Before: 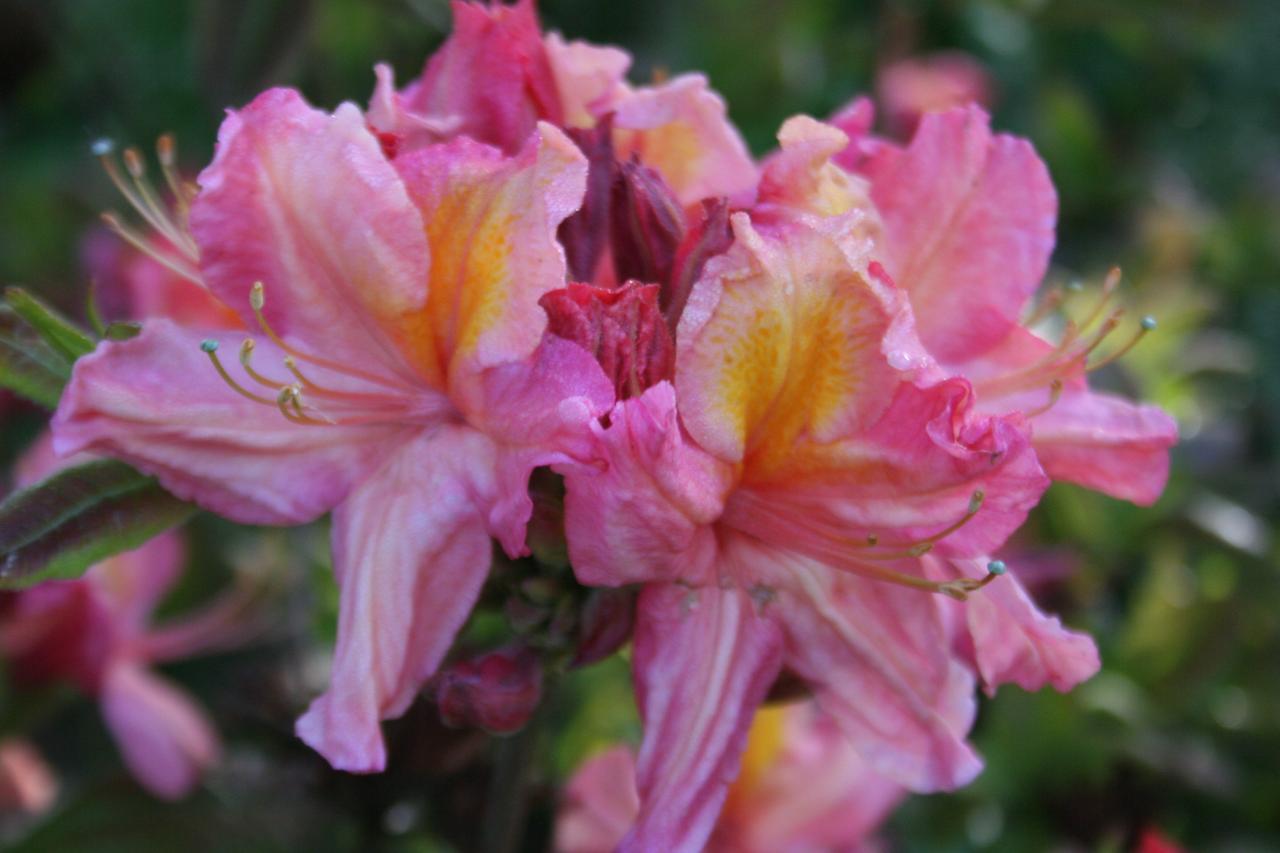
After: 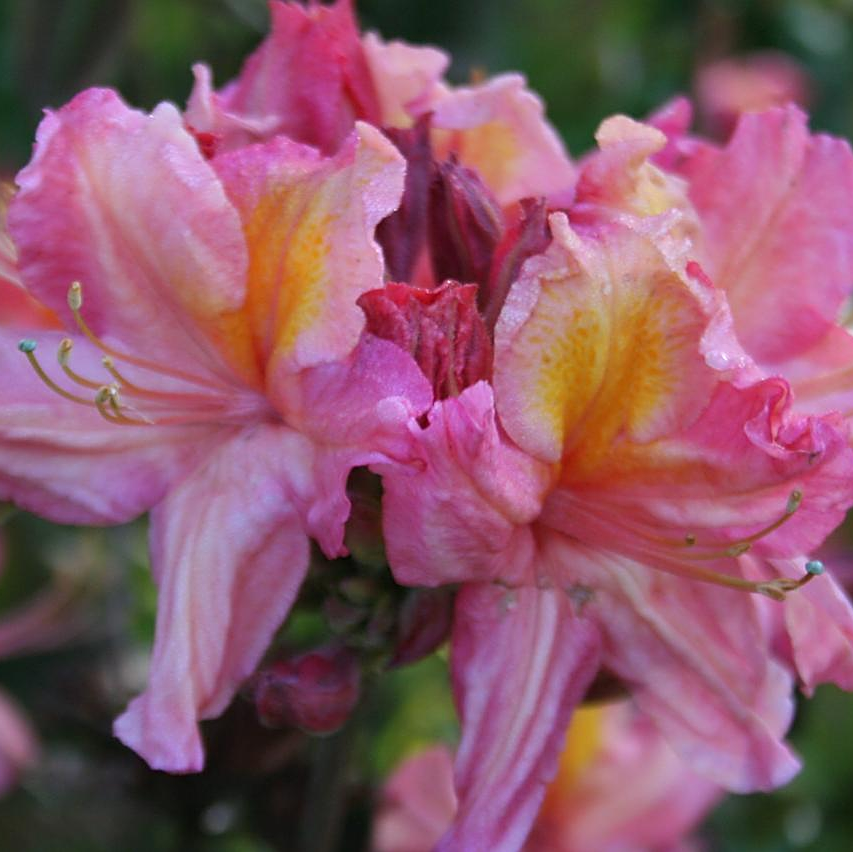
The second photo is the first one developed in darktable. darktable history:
crop and rotate: left 14.292%, right 19.041%
sharpen: on, module defaults
white balance: emerald 1
